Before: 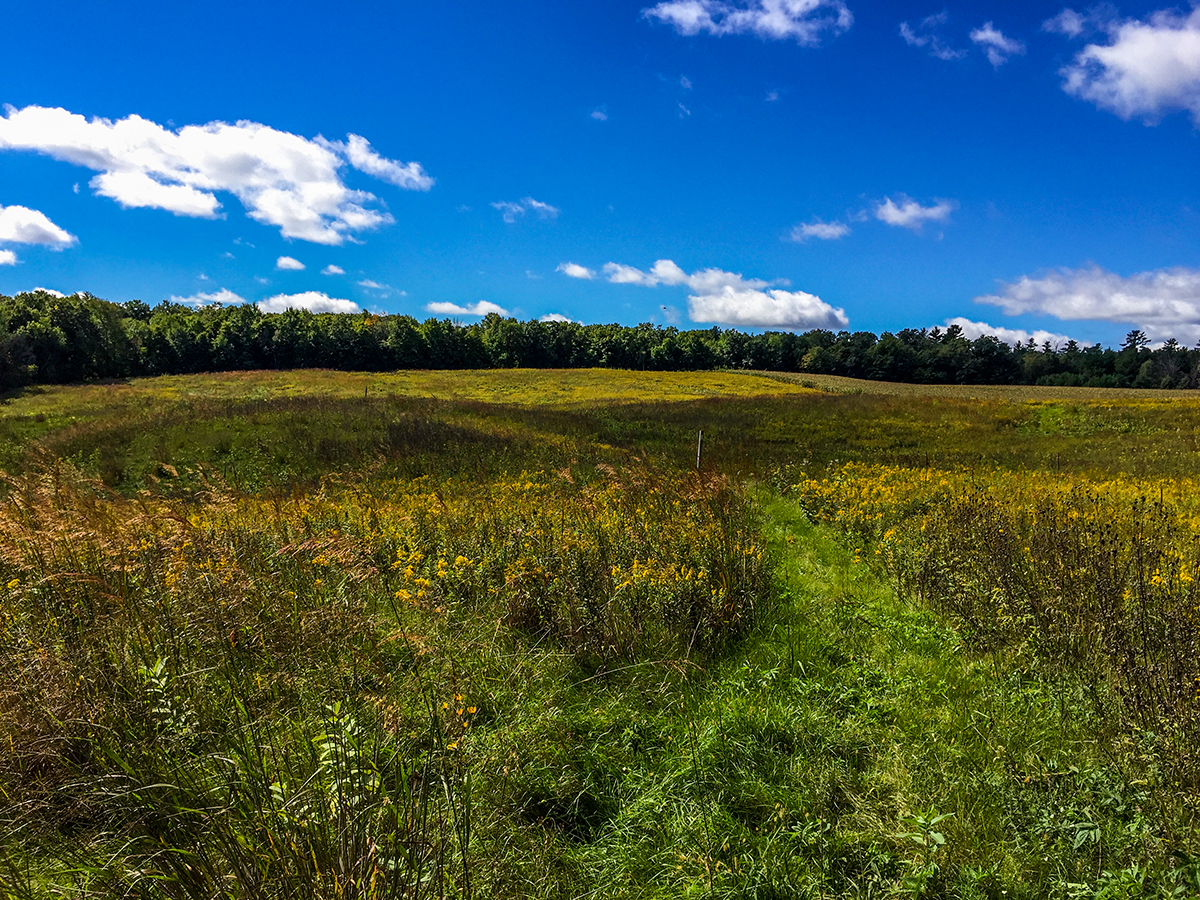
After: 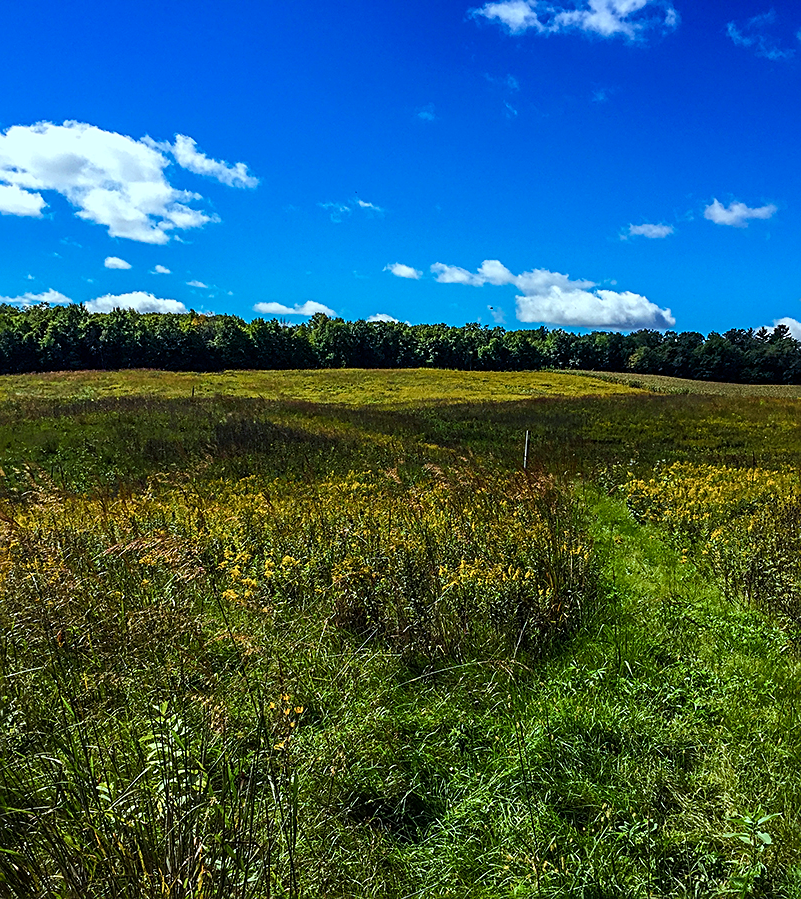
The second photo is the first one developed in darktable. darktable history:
color correction: highlights a* -10.29, highlights b* -10.18
crop and rotate: left 14.467%, right 18.746%
color balance rgb: shadows lift › luminance -21.963%, shadows lift › chroma 6.611%, shadows lift › hue 268.42°, linear chroma grading › global chroma 8.841%, perceptual saturation grading › global saturation -1.527%, perceptual saturation grading › highlights -7.722%, perceptual saturation grading › mid-tones 8.308%, perceptual saturation grading › shadows 3.05%, global vibrance 9.507%
sharpen: on, module defaults
